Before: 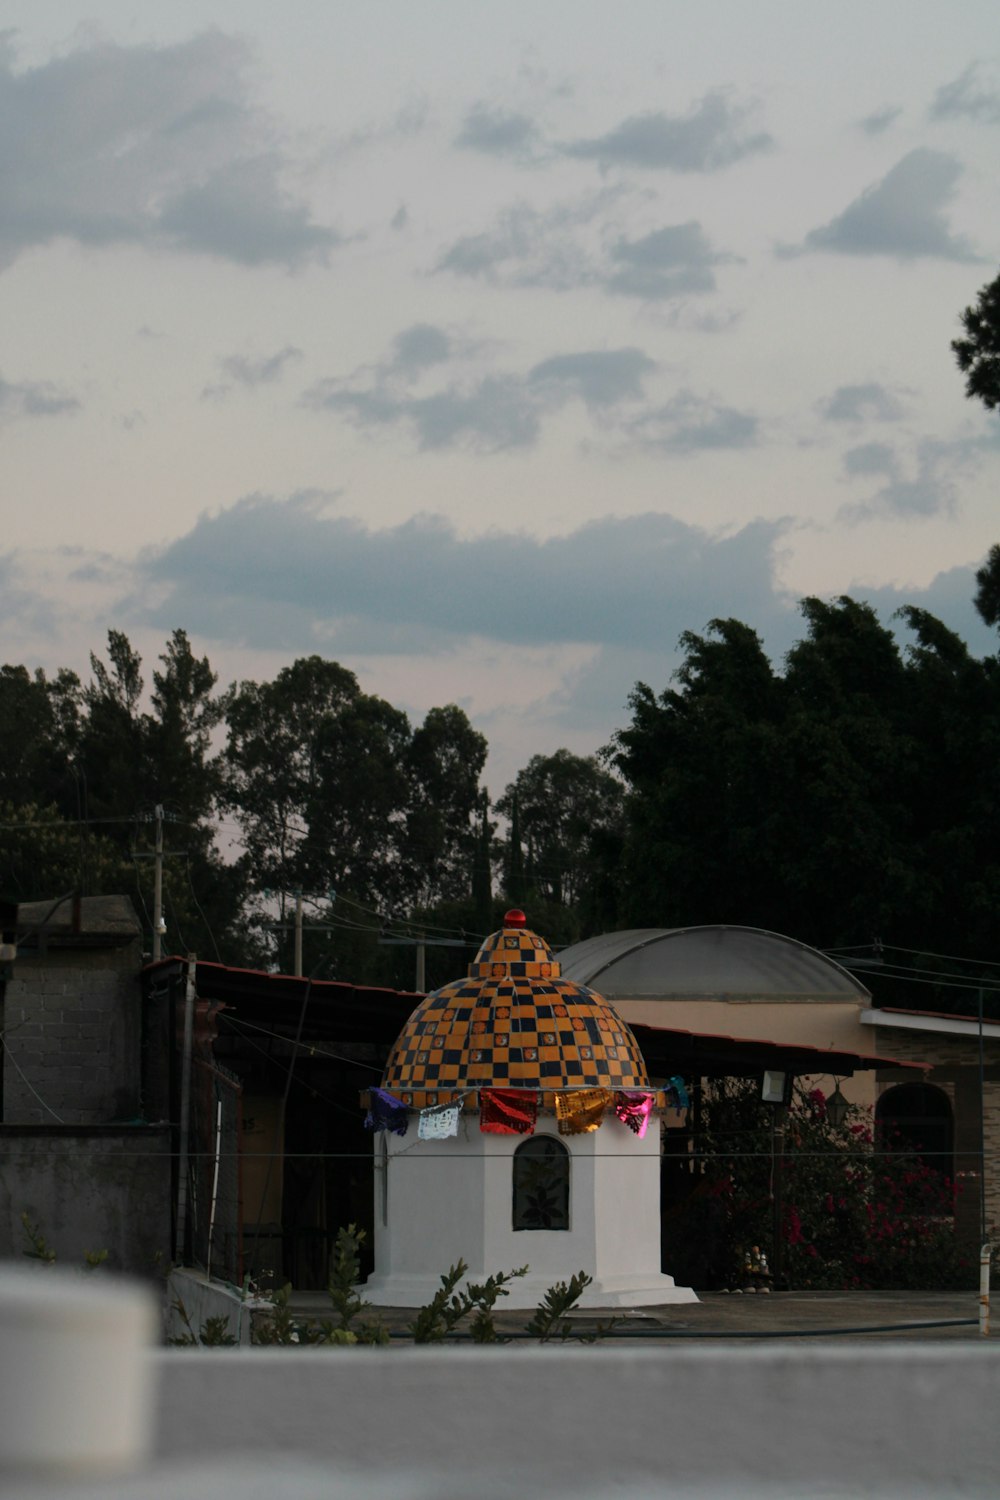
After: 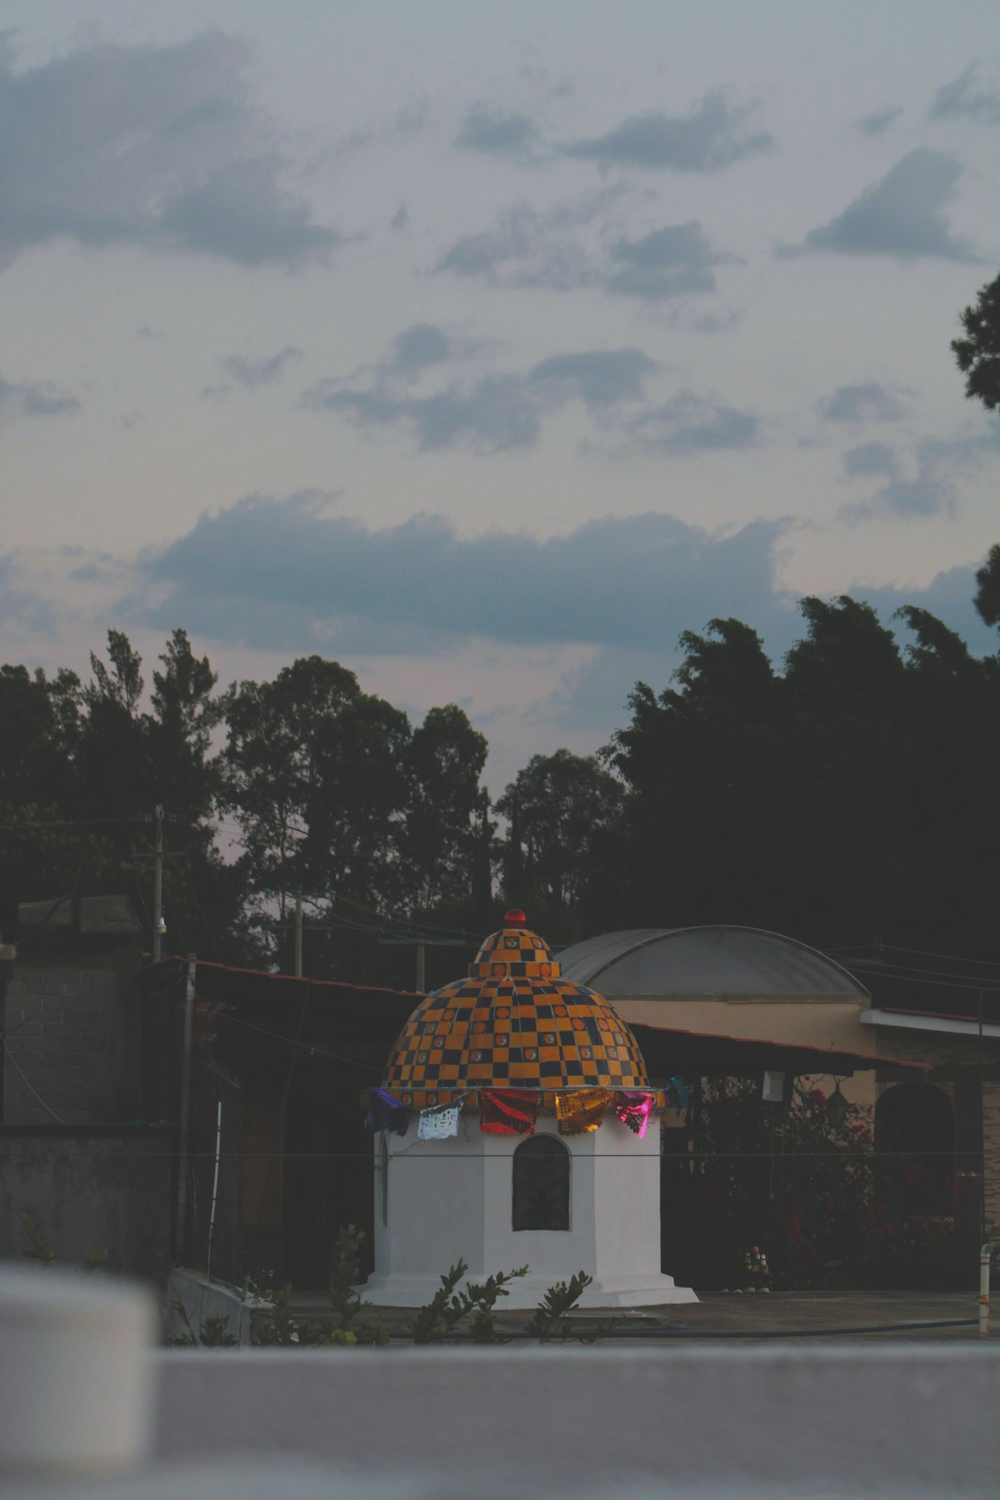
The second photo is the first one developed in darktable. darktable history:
white balance: red 0.983, blue 1.036
exposure: black level correction -0.036, exposure -0.497 EV, compensate highlight preservation false
color balance rgb: perceptual saturation grading › global saturation 20%, global vibrance 20%
